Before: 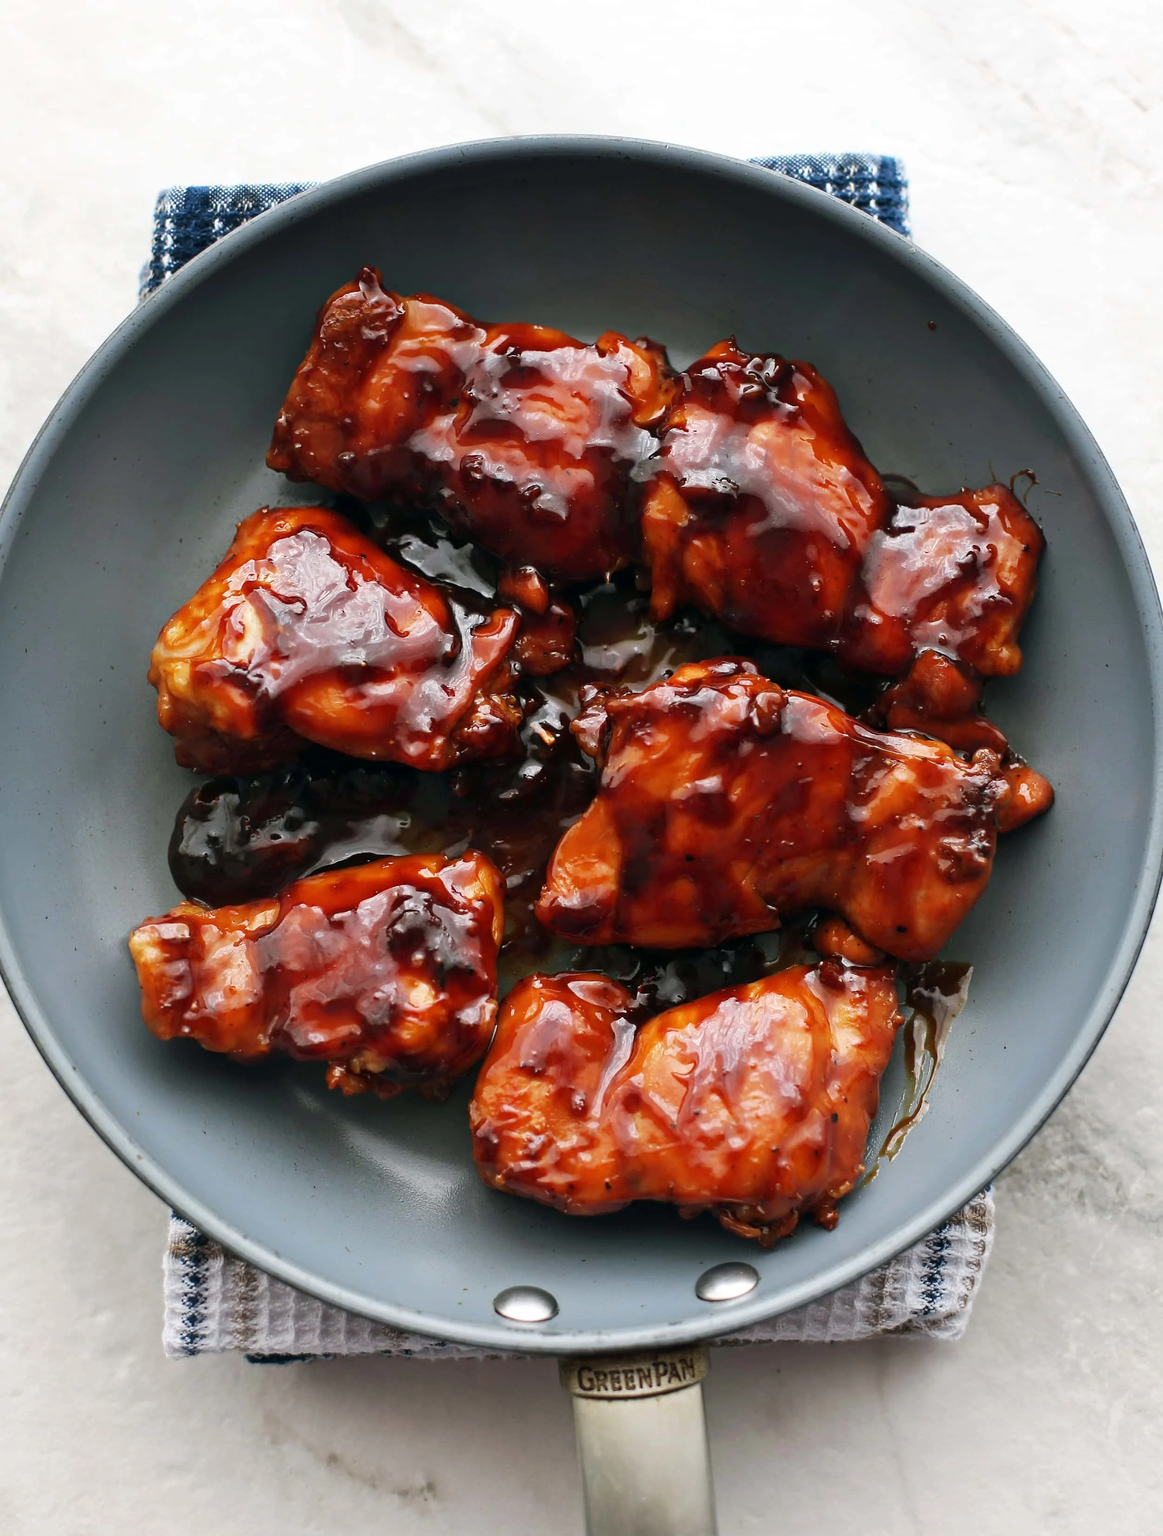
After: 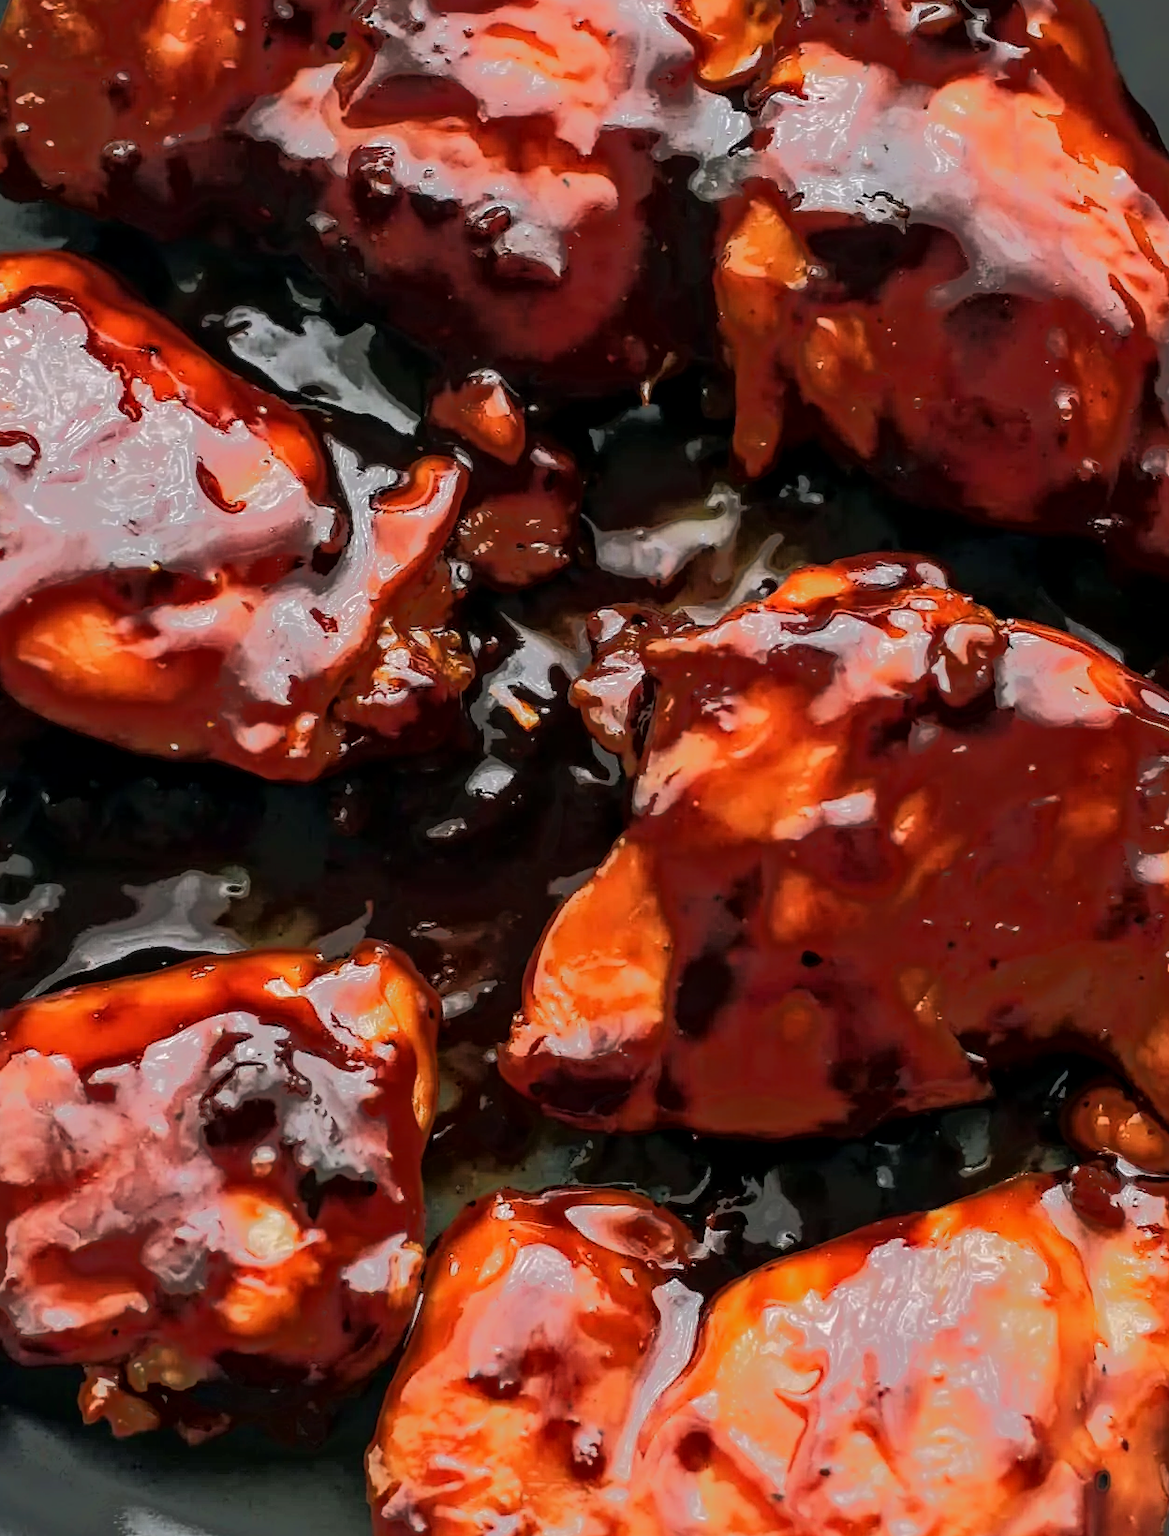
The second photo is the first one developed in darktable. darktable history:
crop: left 24.695%, top 24.906%, right 25.31%, bottom 25.421%
tone equalizer: -7 EV -0.638 EV, -6 EV 1.03 EV, -5 EV -0.453 EV, -4 EV 0.448 EV, -3 EV 0.443 EV, -2 EV 0.164 EV, -1 EV -0.168 EV, +0 EV -0.413 EV, edges refinement/feathering 500, mask exposure compensation -1.57 EV, preserve details no
local contrast: on, module defaults
exposure: exposure -0.155 EV, compensate highlight preservation false
